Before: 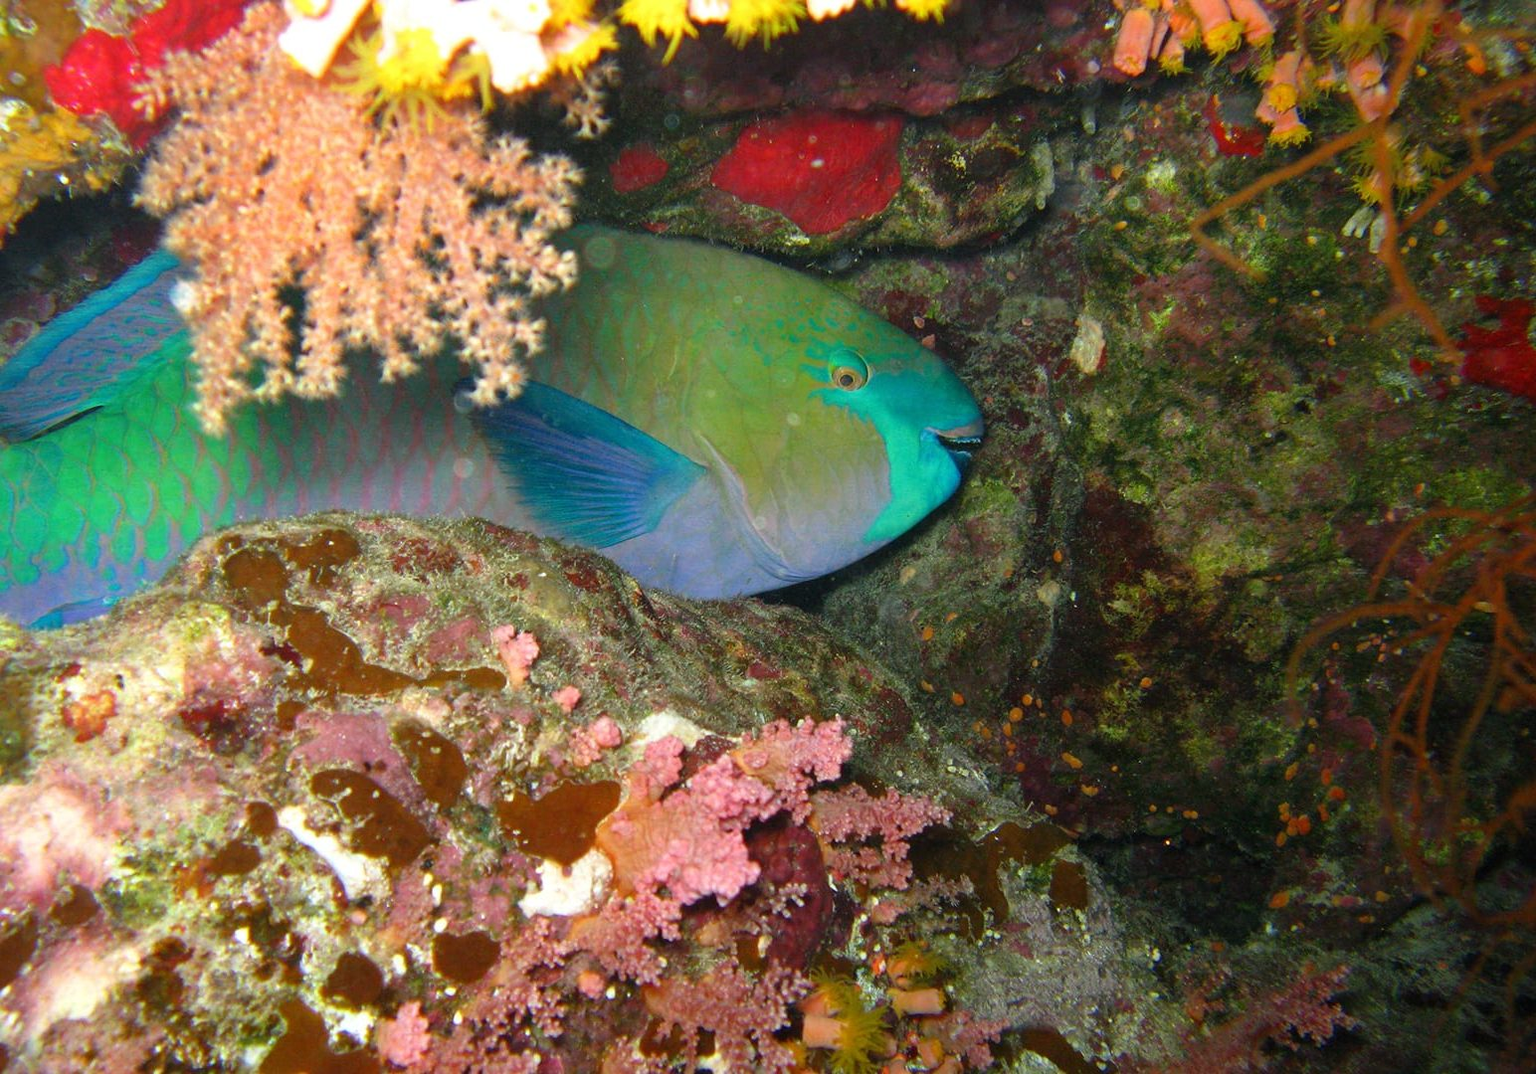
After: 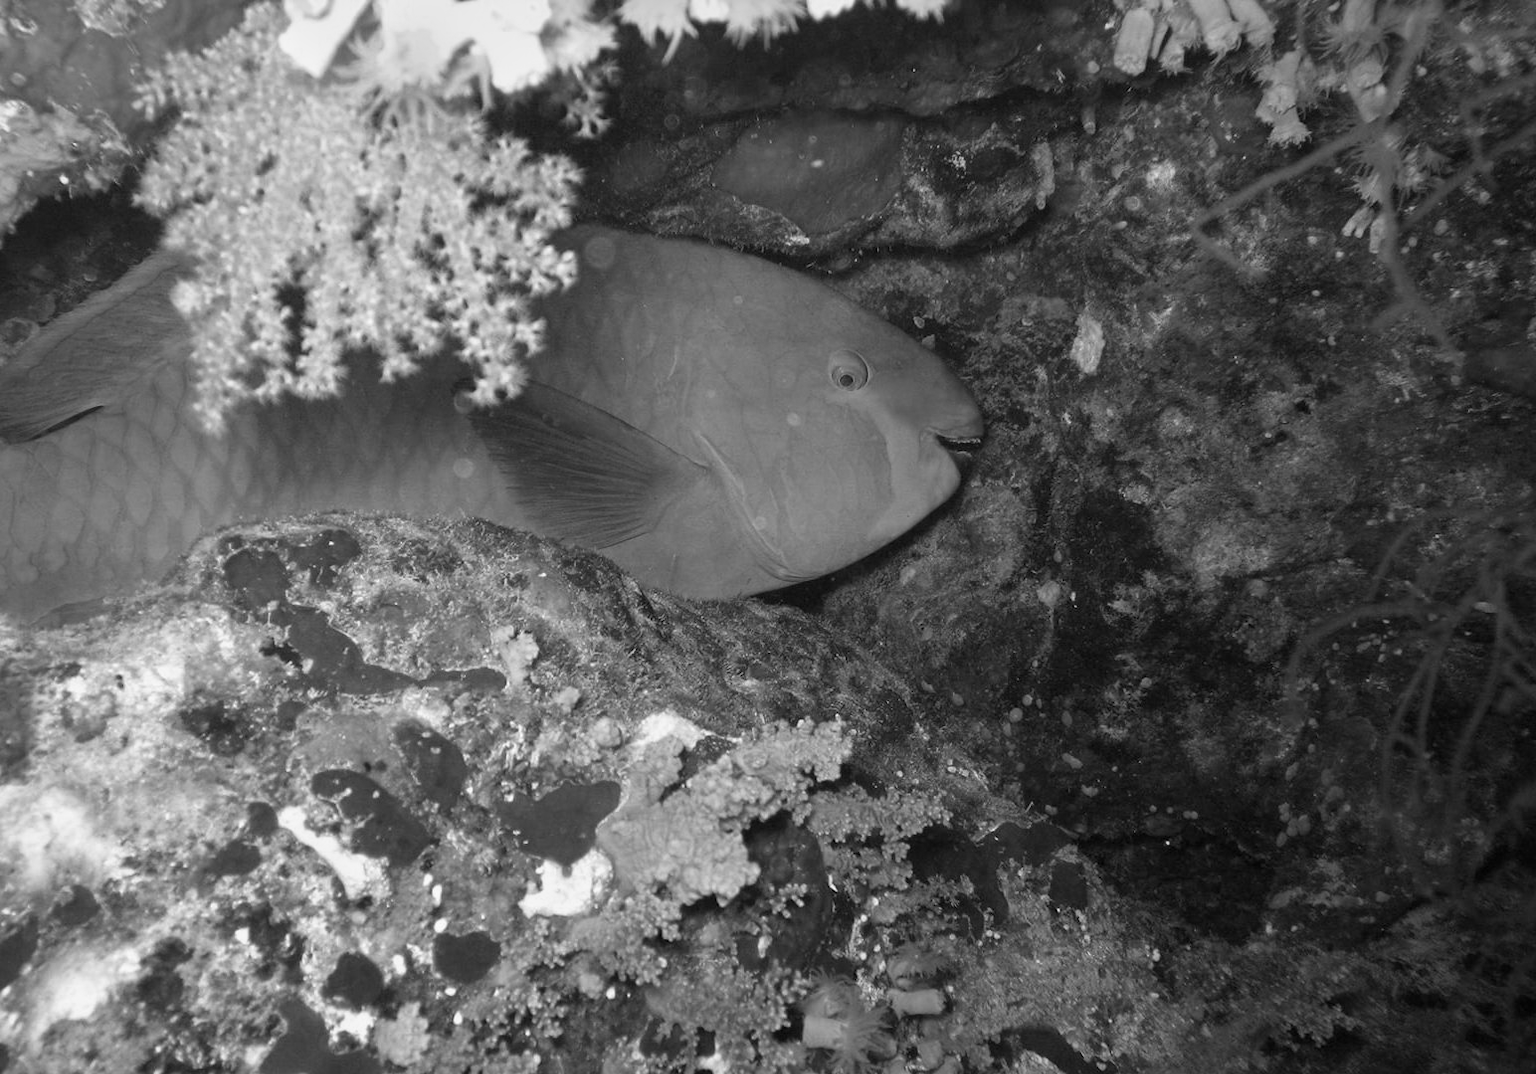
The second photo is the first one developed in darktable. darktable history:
color balance rgb: perceptual saturation grading › global saturation 20%, global vibrance 20%
monochrome: a 26.22, b 42.67, size 0.8
